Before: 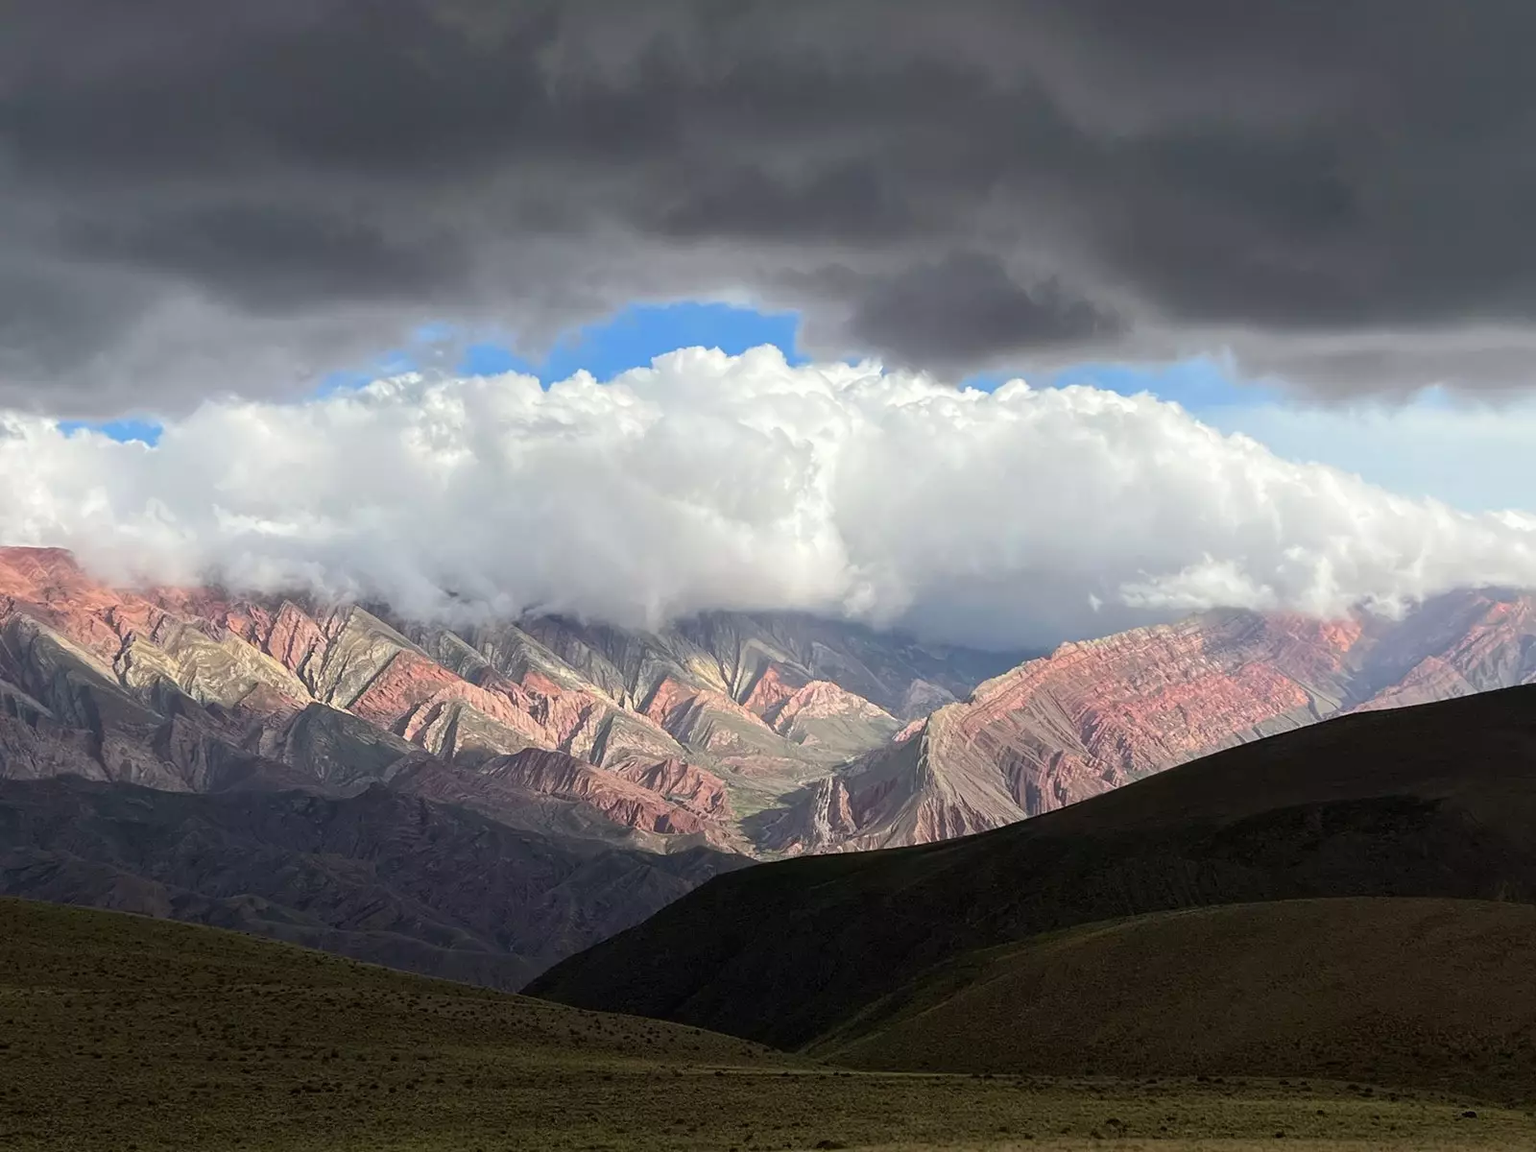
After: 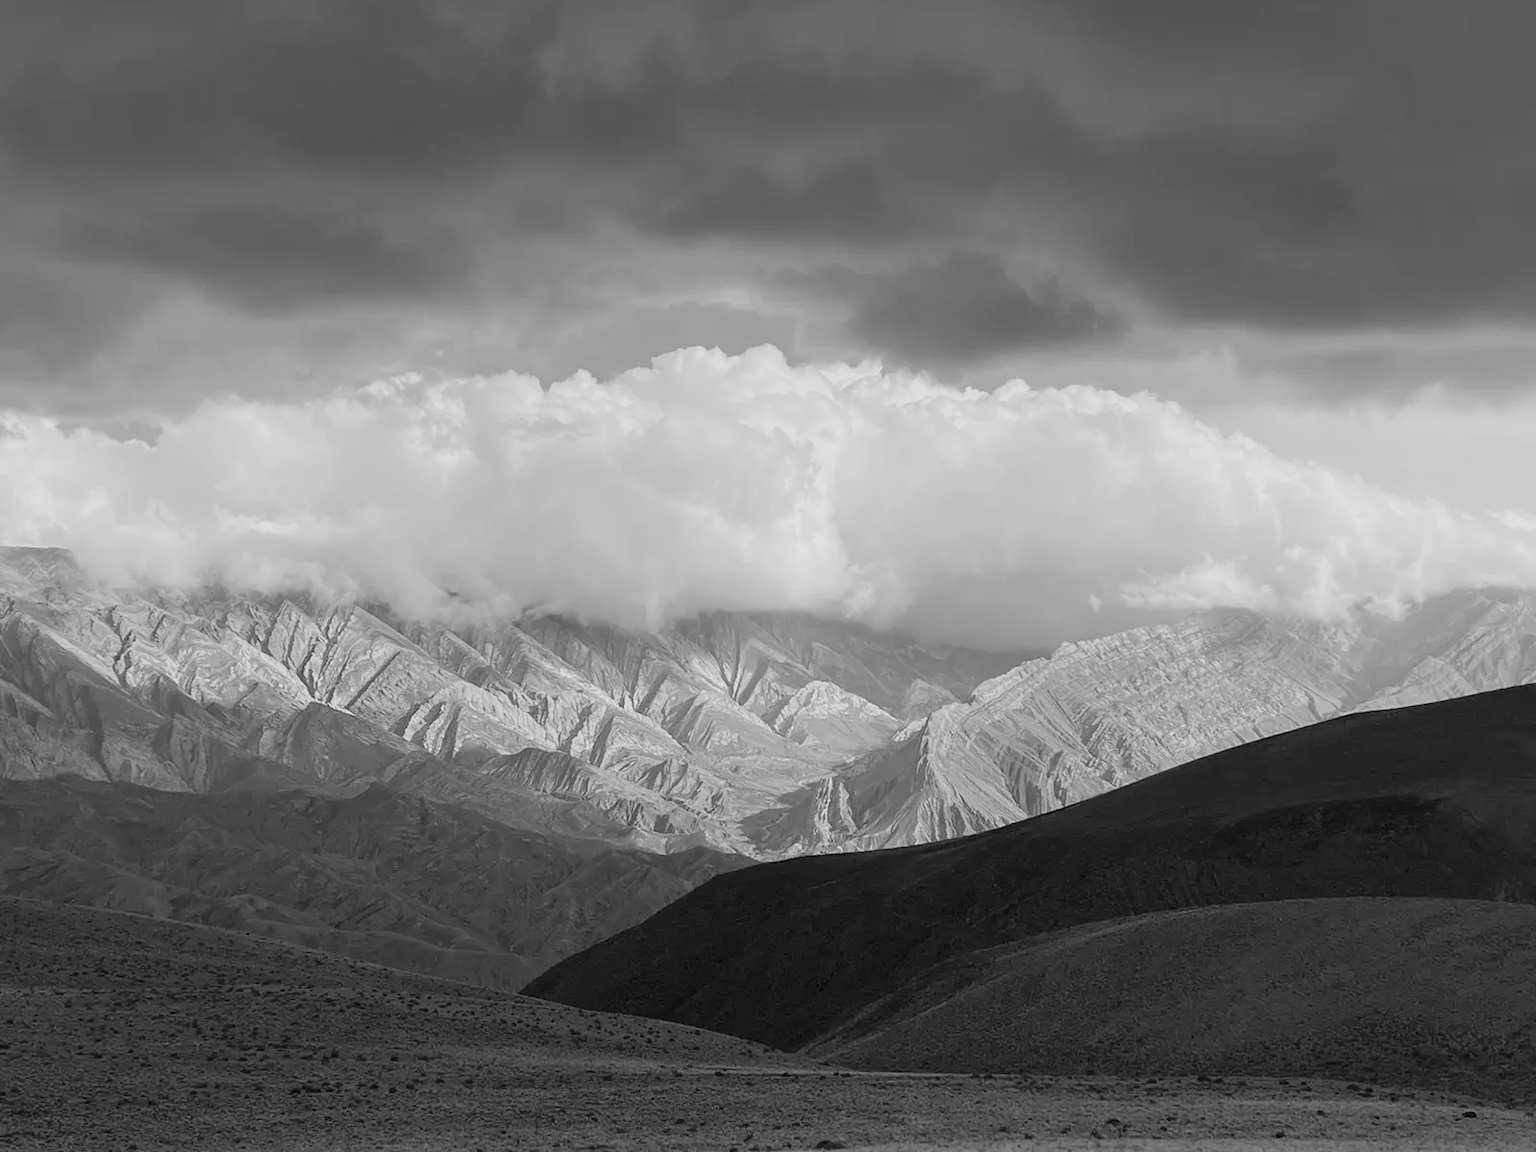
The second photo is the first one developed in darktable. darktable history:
exposure: exposure -0.36 EV, compensate highlight preservation false
contrast brightness saturation: contrast 0.1, brightness 0.3, saturation 0.14
monochrome: on, module defaults
graduated density: rotation -0.352°, offset 57.64
